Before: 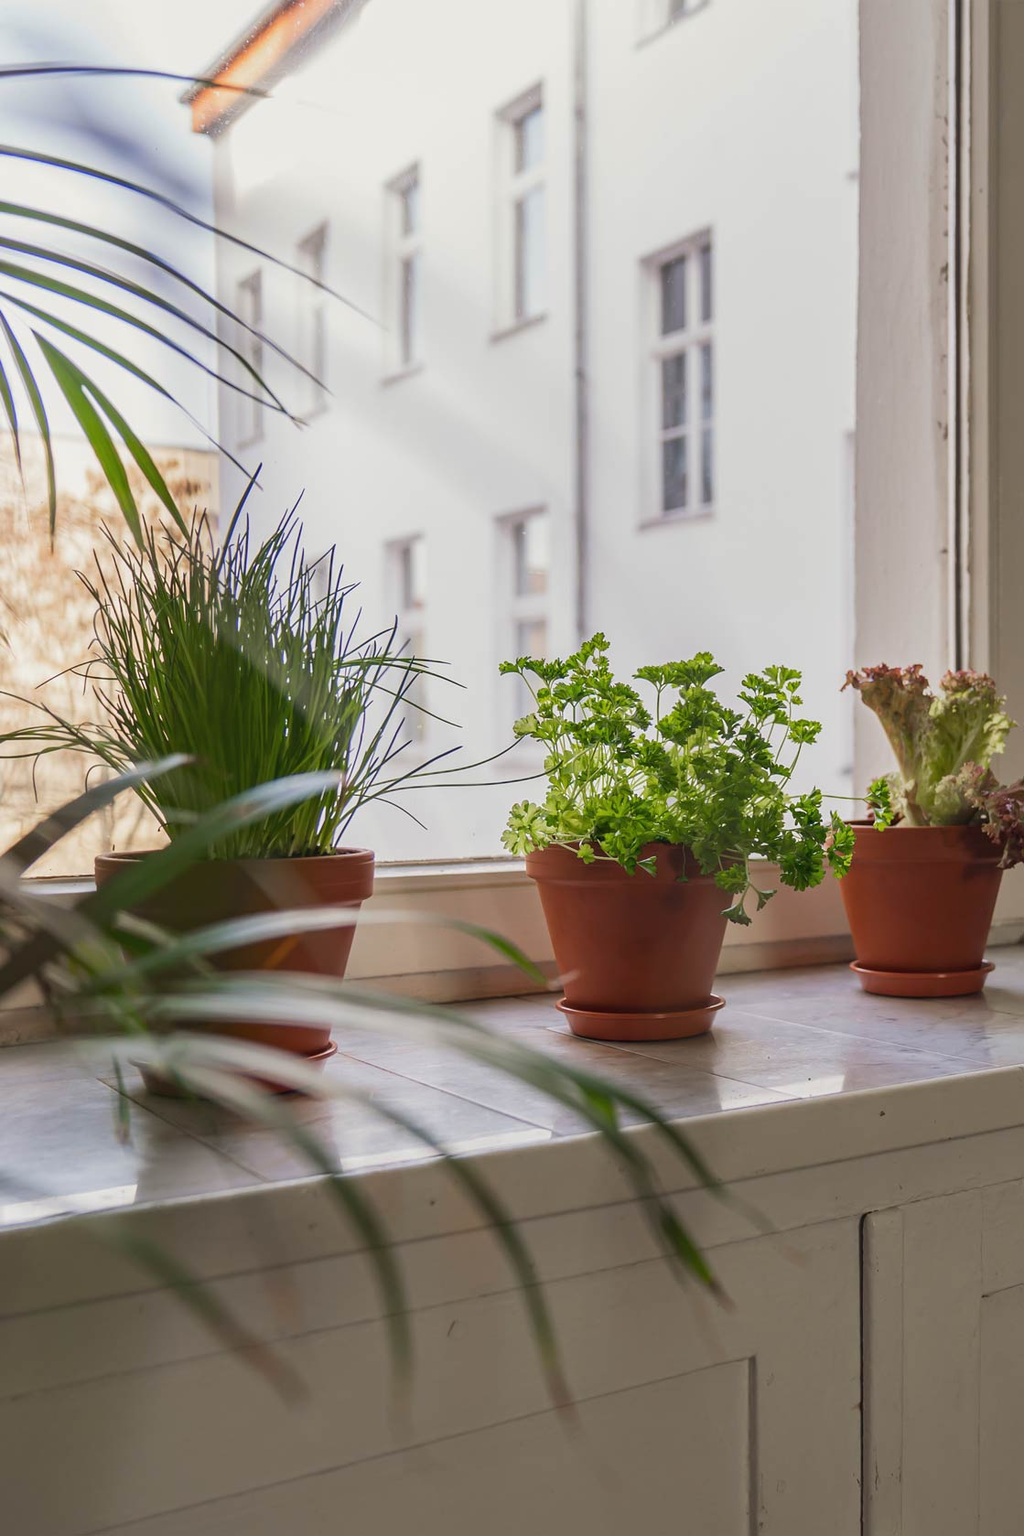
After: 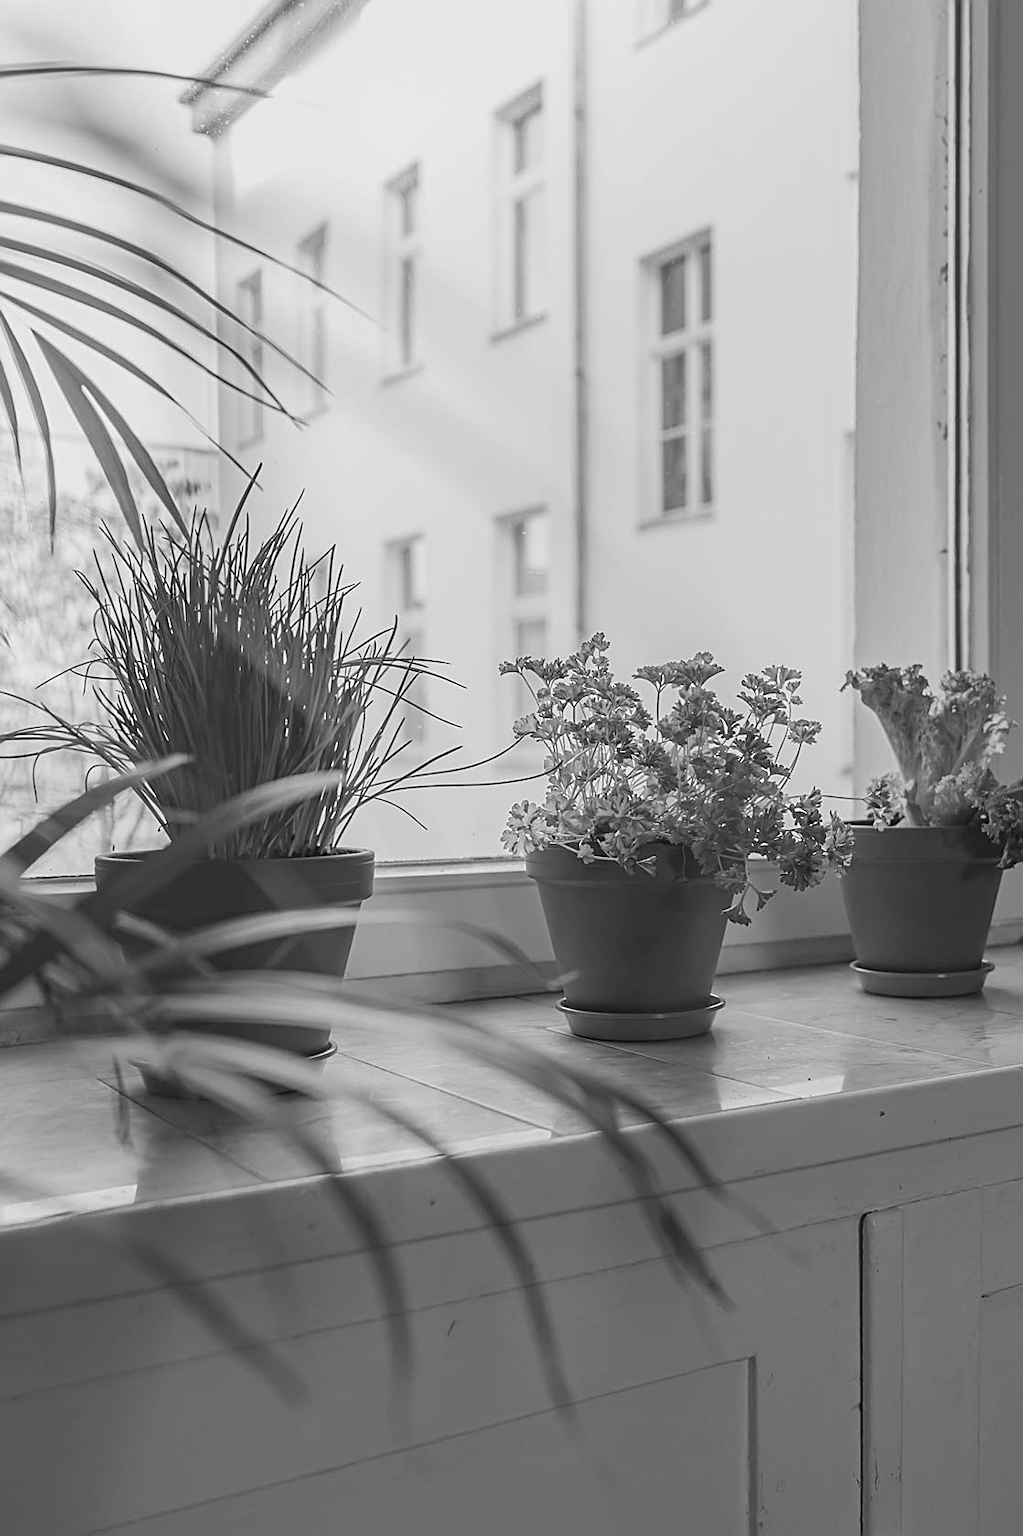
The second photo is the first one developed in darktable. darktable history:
sharpen: on, module defaults
contrast equalizer: y [[0.439, 0.44, 0.442, 0.457, 0.493, 0.498], [0.5 ×6], [0.5 ×6], [0 ×6], [0 ×6]], mix 0.59
contrast brightness saturation: saturation -0.05
monochrome: on, module defaults
